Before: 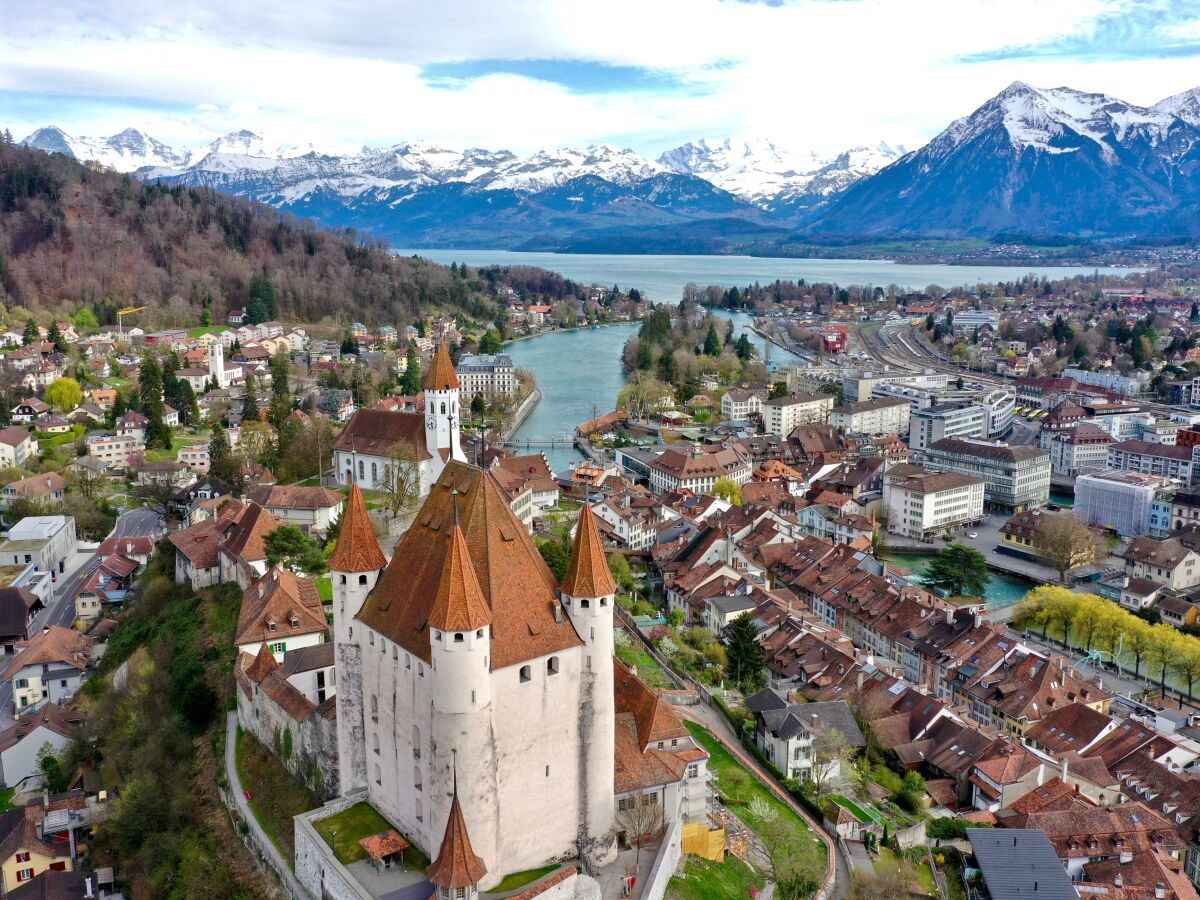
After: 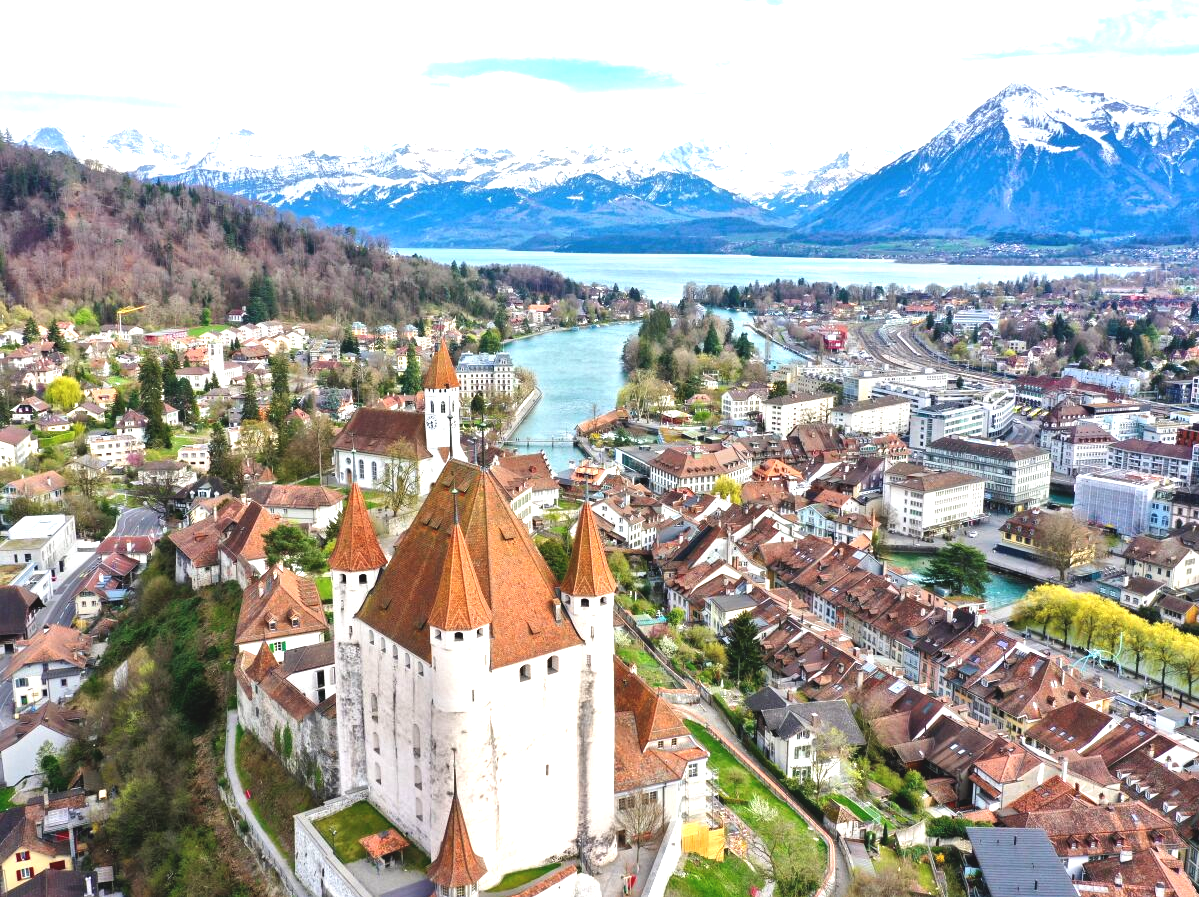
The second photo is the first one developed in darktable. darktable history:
crop: top 0.157%, bottom 0.119%
local contrast: mode bilateral grid, contrast 21, coarseness 50, detail 120%, midtone range 0.2
exposure: black level correction -0.005, exposure 1.008 EV, compensate exposure bias true, compensate highlight preservation false
